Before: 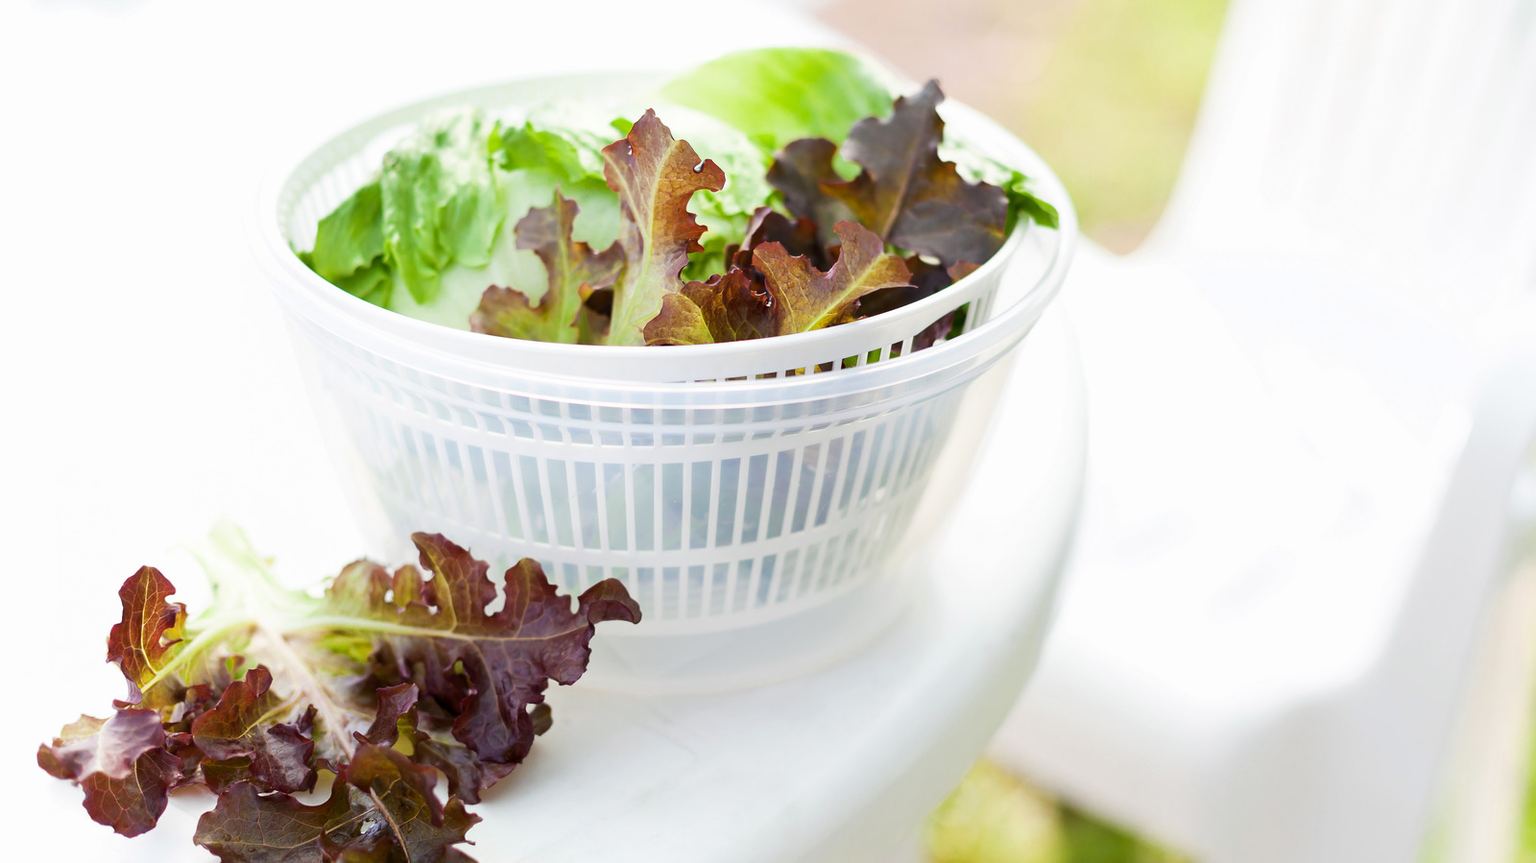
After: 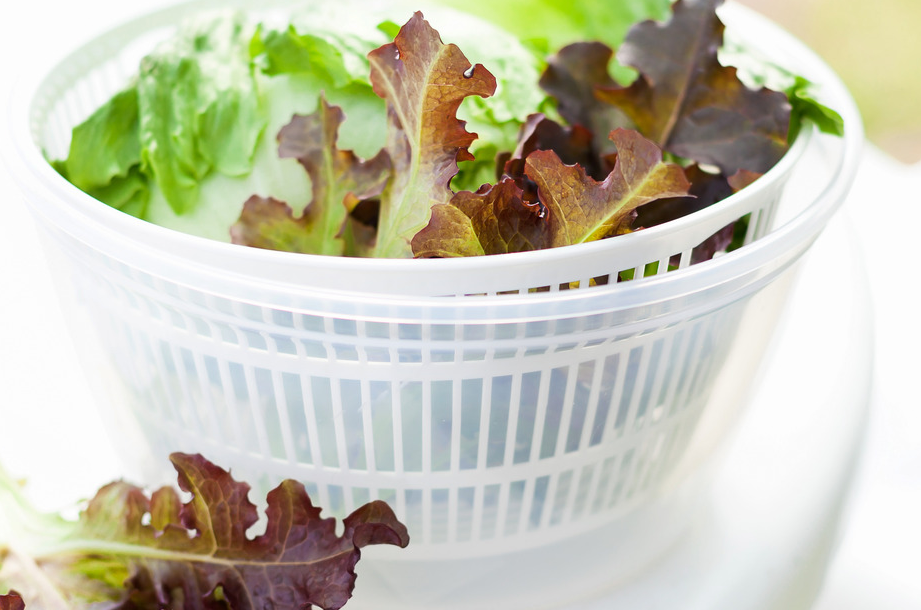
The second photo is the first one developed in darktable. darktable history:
crop: left 16.211%, top 11.387%, right 26.22%, bottom 20.676%
